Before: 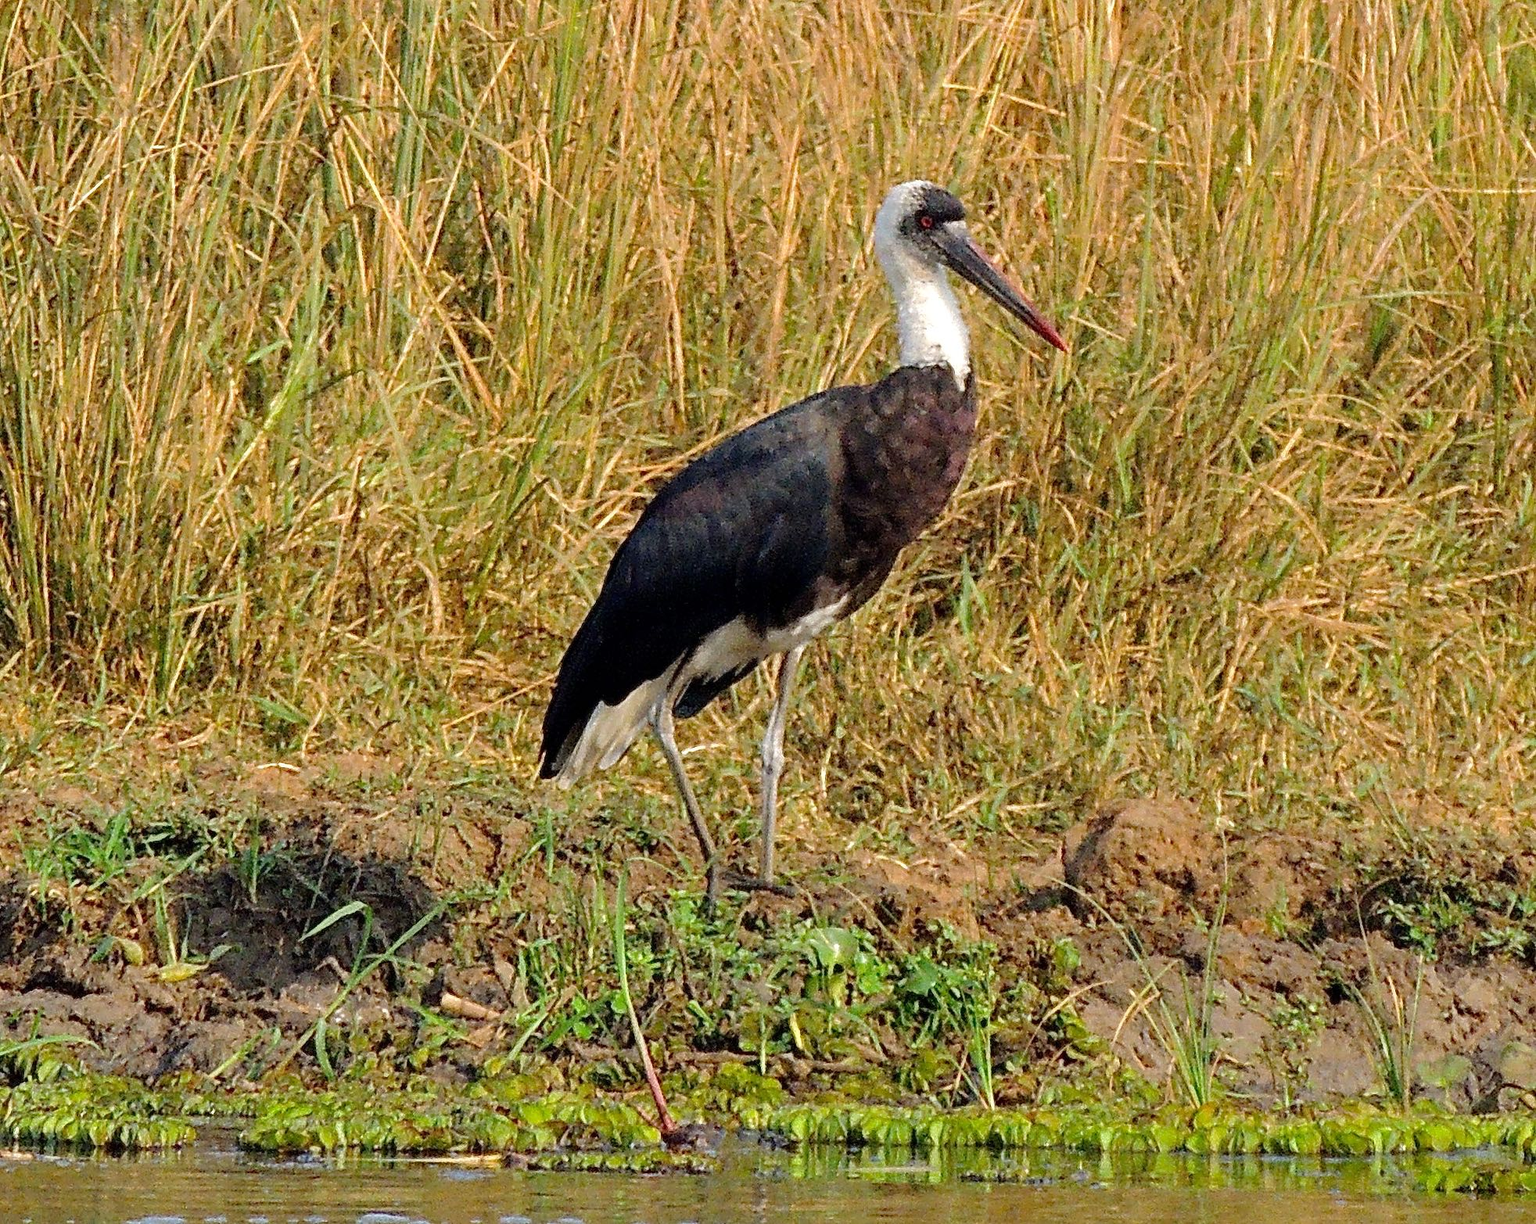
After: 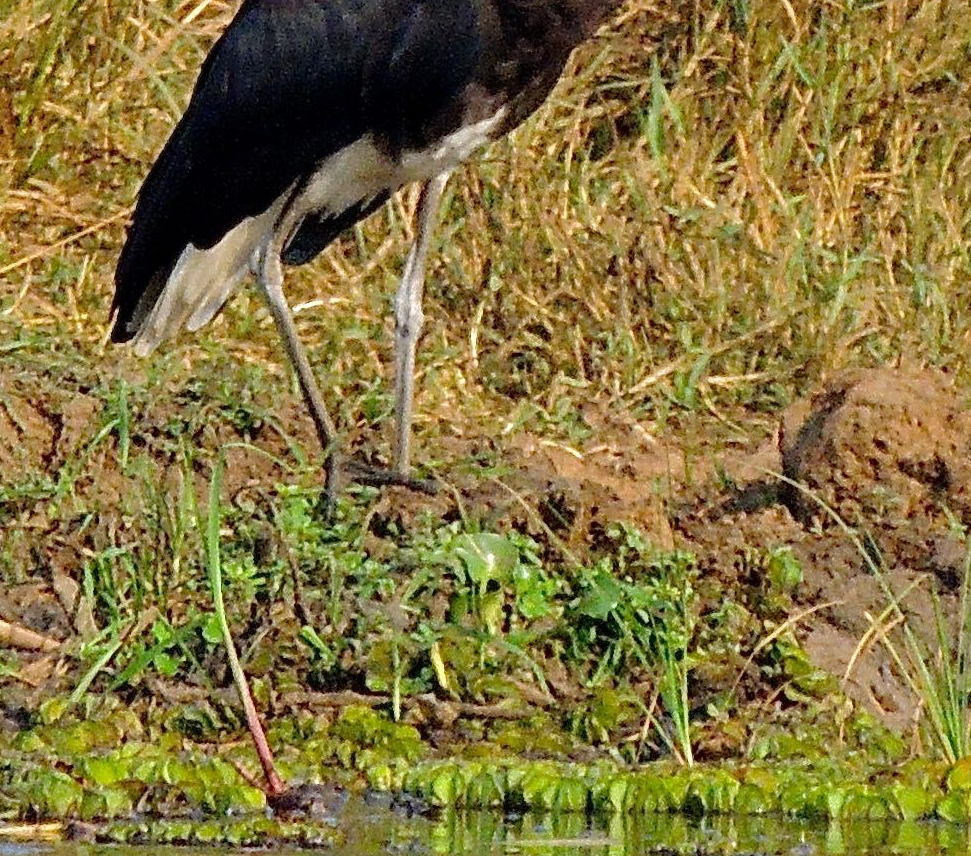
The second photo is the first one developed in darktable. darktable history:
crop: left 29.523%, top 41.759%, right 21.008%, bottom 3.516%
